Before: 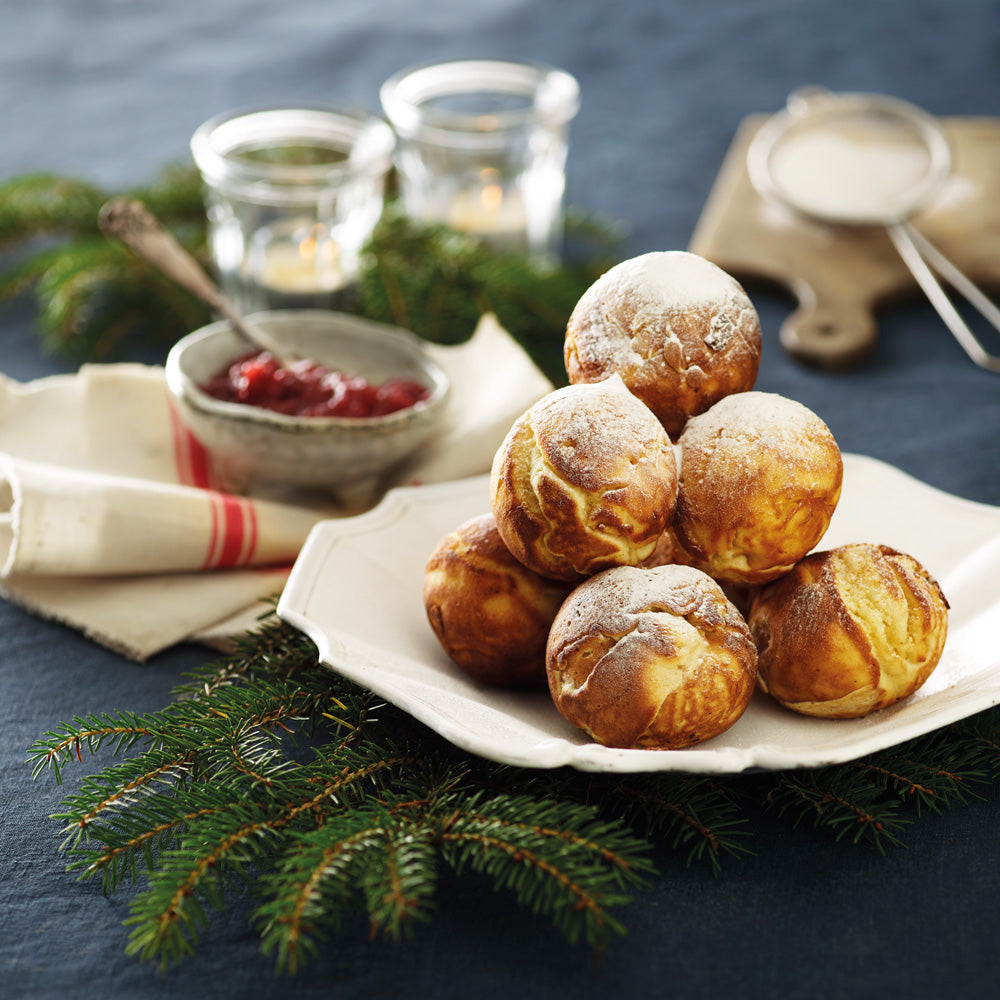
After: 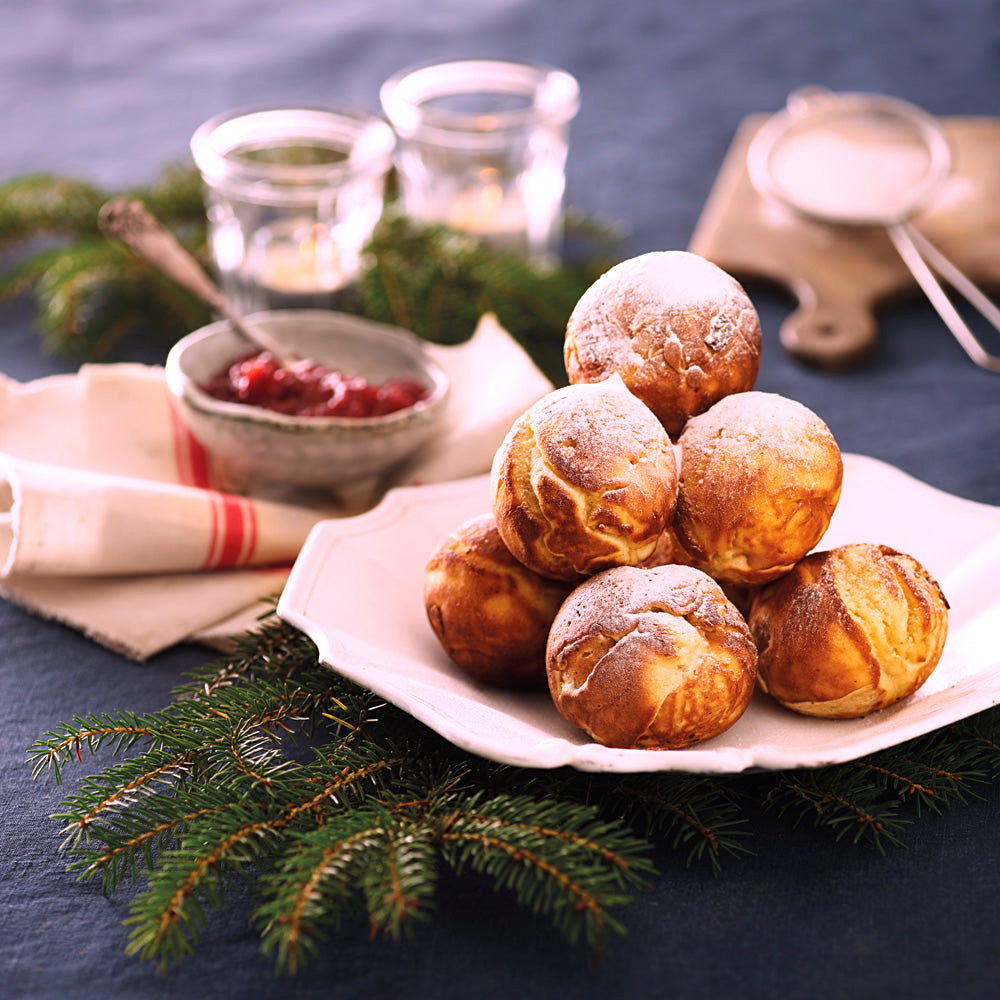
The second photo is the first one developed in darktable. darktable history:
sharpen: amount 0.2
white balance: red 1.188, blue 1.11
